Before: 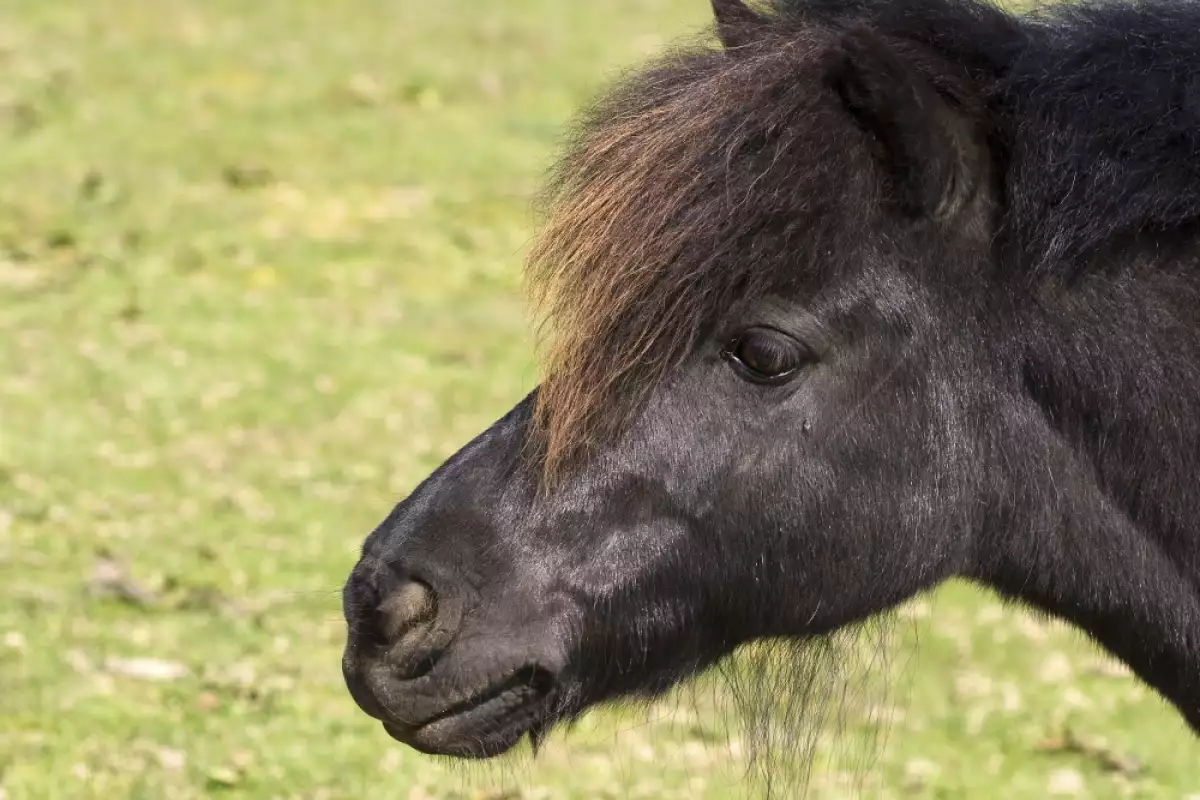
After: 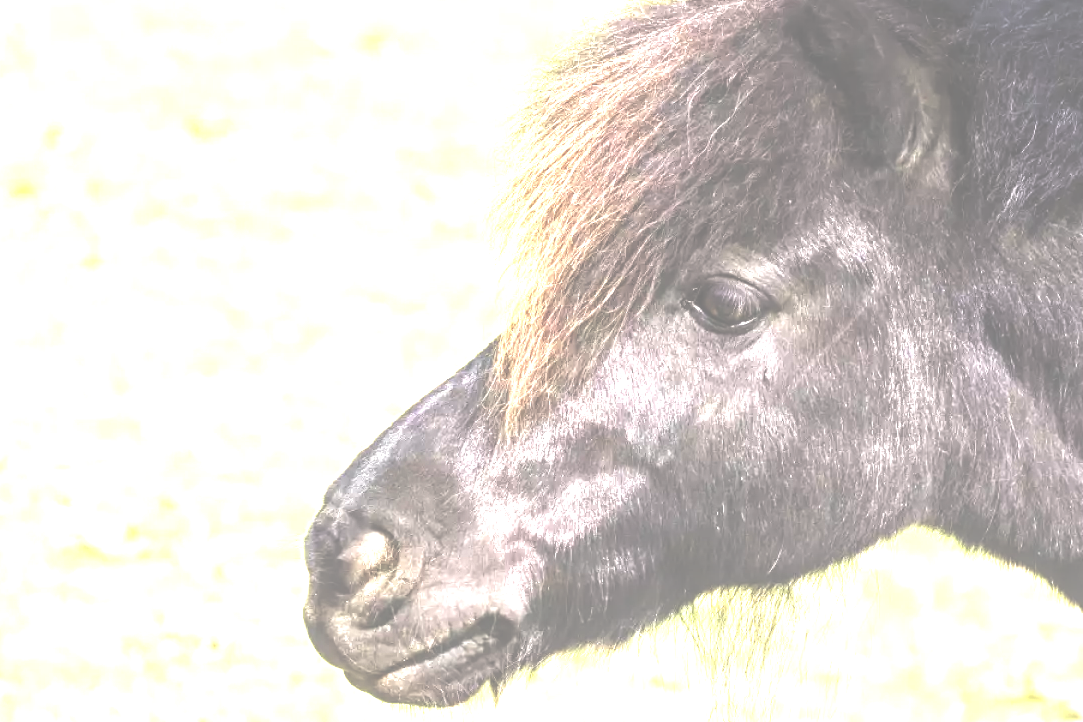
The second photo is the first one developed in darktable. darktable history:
levels: levels [0, 0.281, 0.562]
rotate and perspective: automatic cropping off
crop: left 3.305%, top 6.436%, right 6.389%, bottom 3.258%
tone equalizer: on, module defaults
local contrast: on, module defaults
exposure: black level correction -0.062, exposure -0.05 EV, compensate highlight preservation false
